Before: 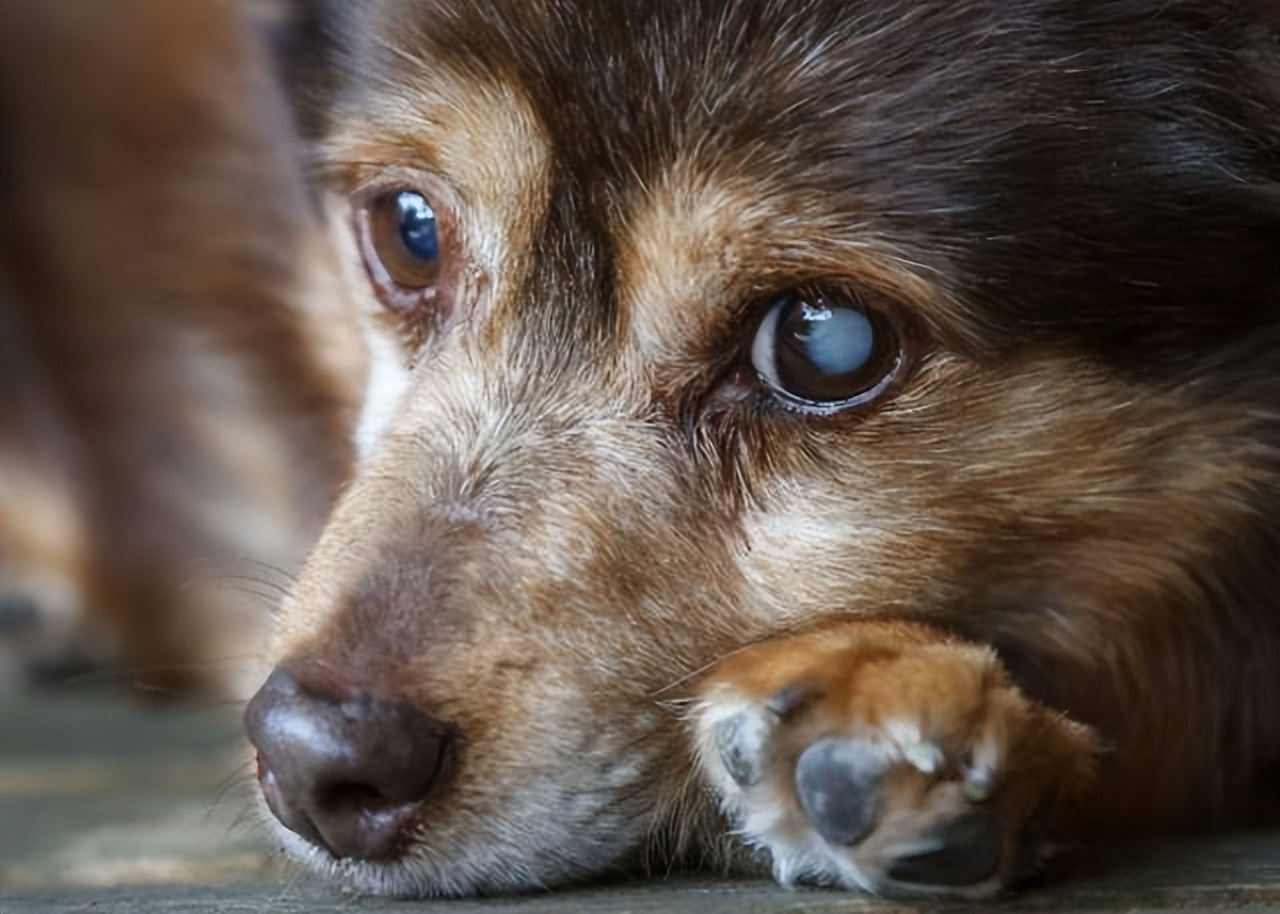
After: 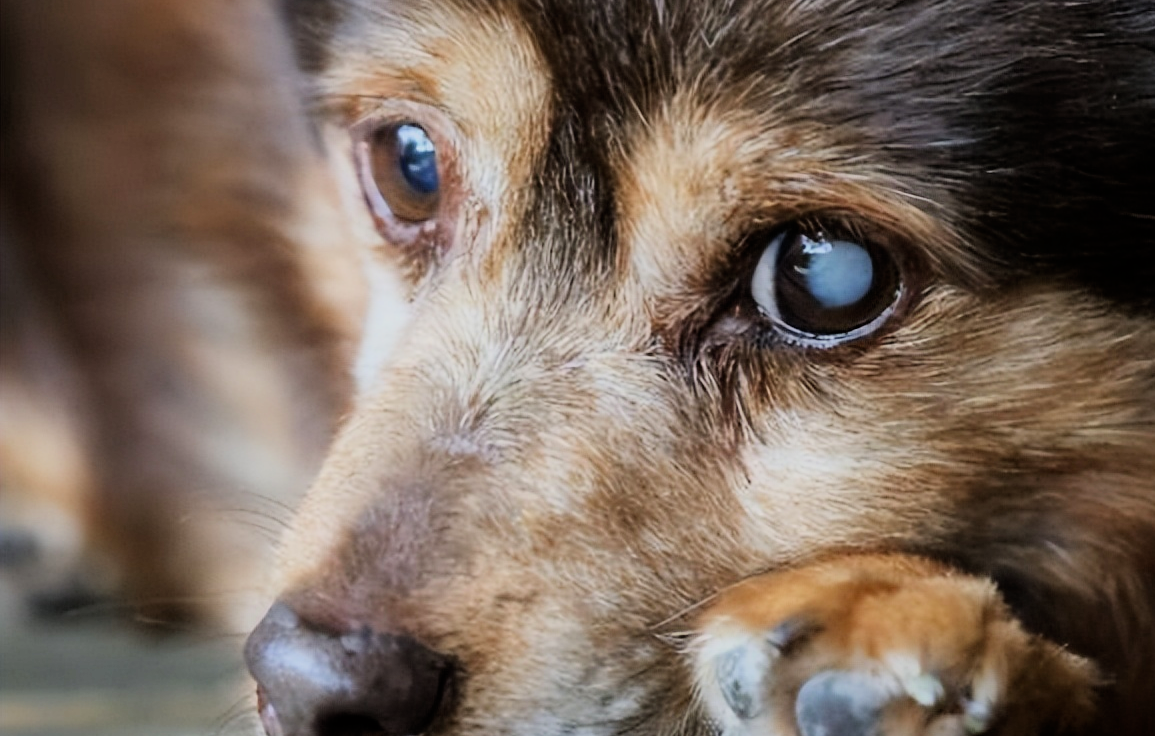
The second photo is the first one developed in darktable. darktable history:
exposure: black level correction 0, exposure 0.597 EV, compensate highlight preservation false
filmic rgb: black relative exposure -9.24 EV, white relative exposure 6.76 EV, hardness 3.08, contrast 1.057, color science v6 (2022)
crop: top 7.424%, right 9.69%, bottom 11.961%
